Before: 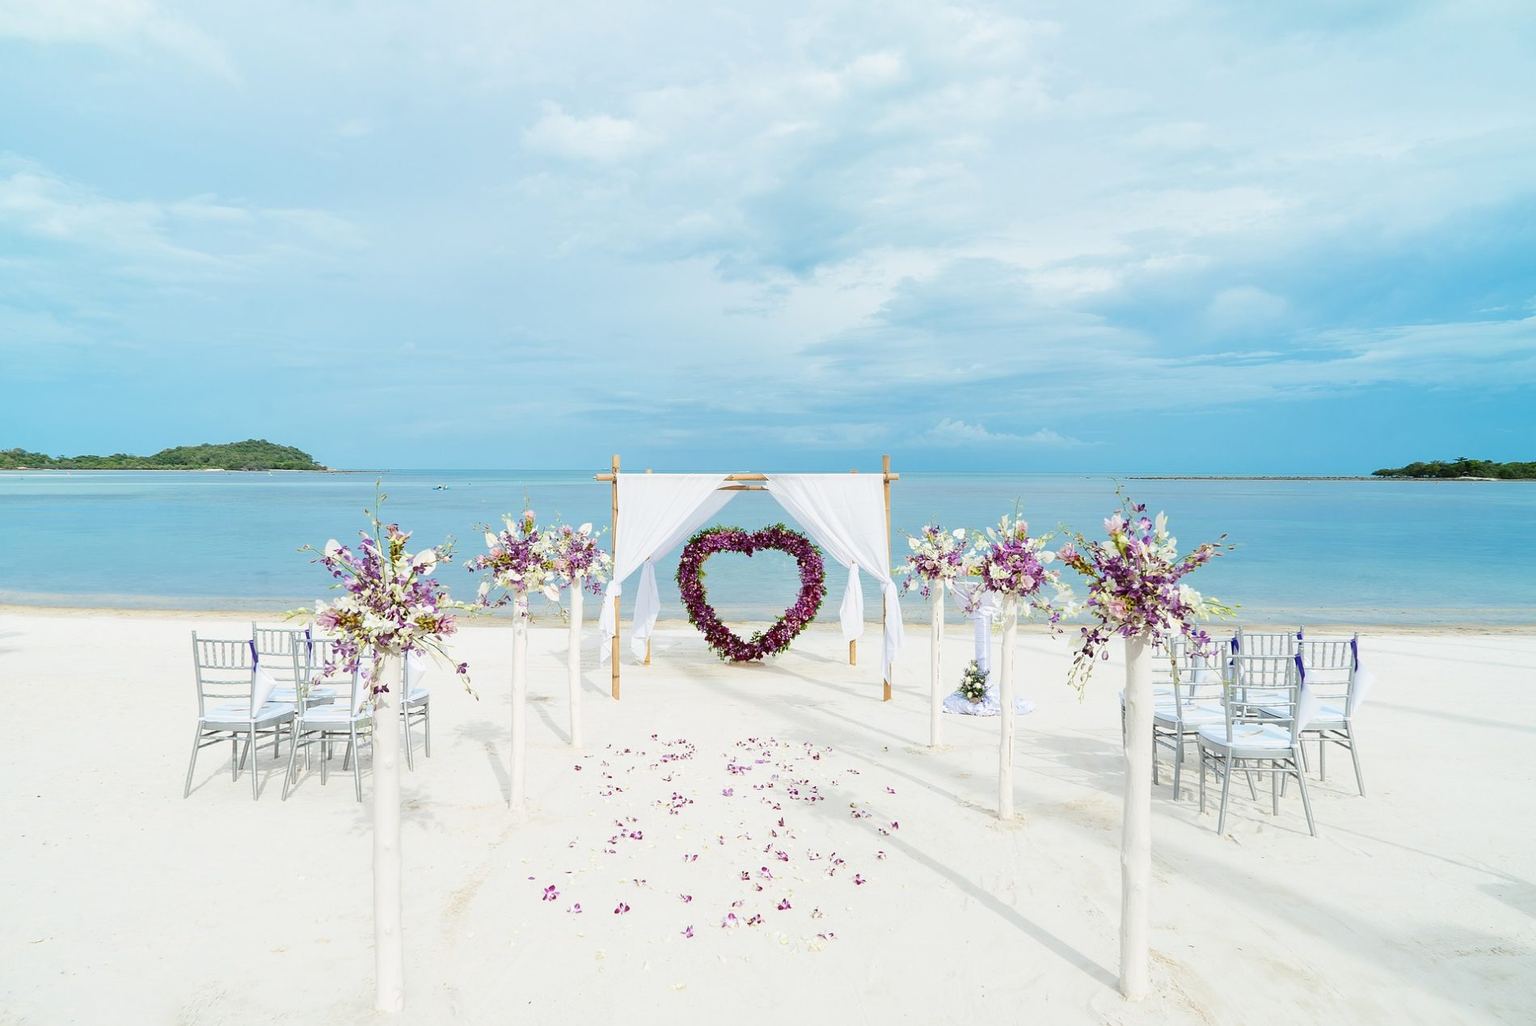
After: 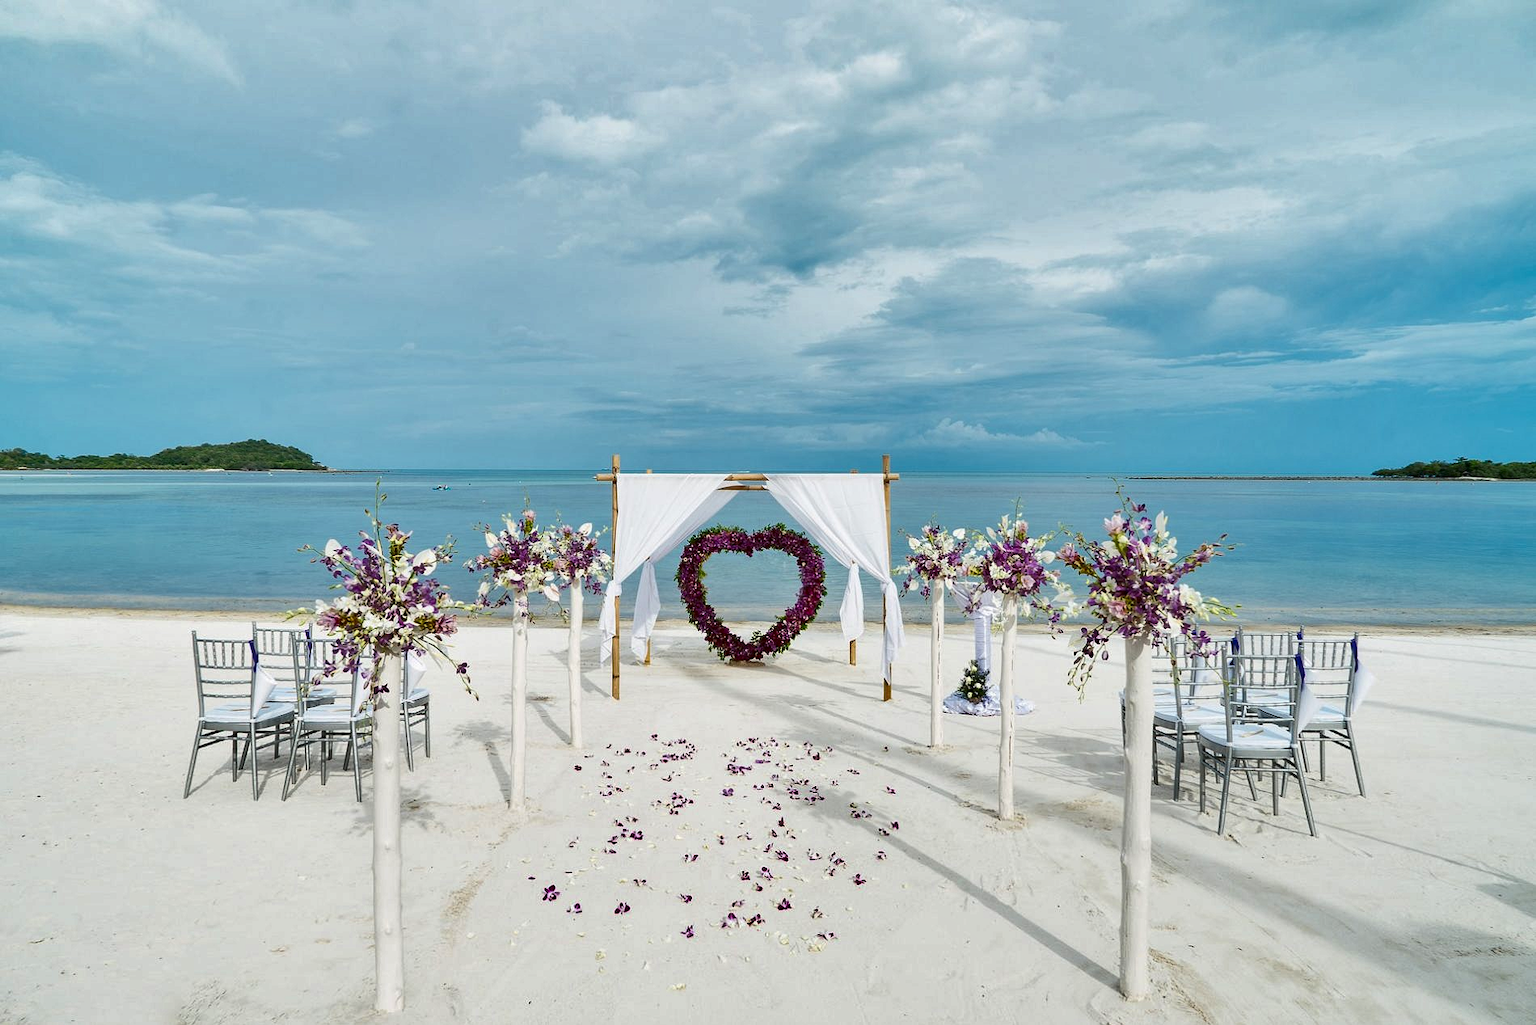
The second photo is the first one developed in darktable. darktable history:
local contrast: highlights 106%, shadows 100%, detail 119%, midtone range 0.2
shadows and highlights: shadows 30.66, highlights -63.05, soften with gaussian
